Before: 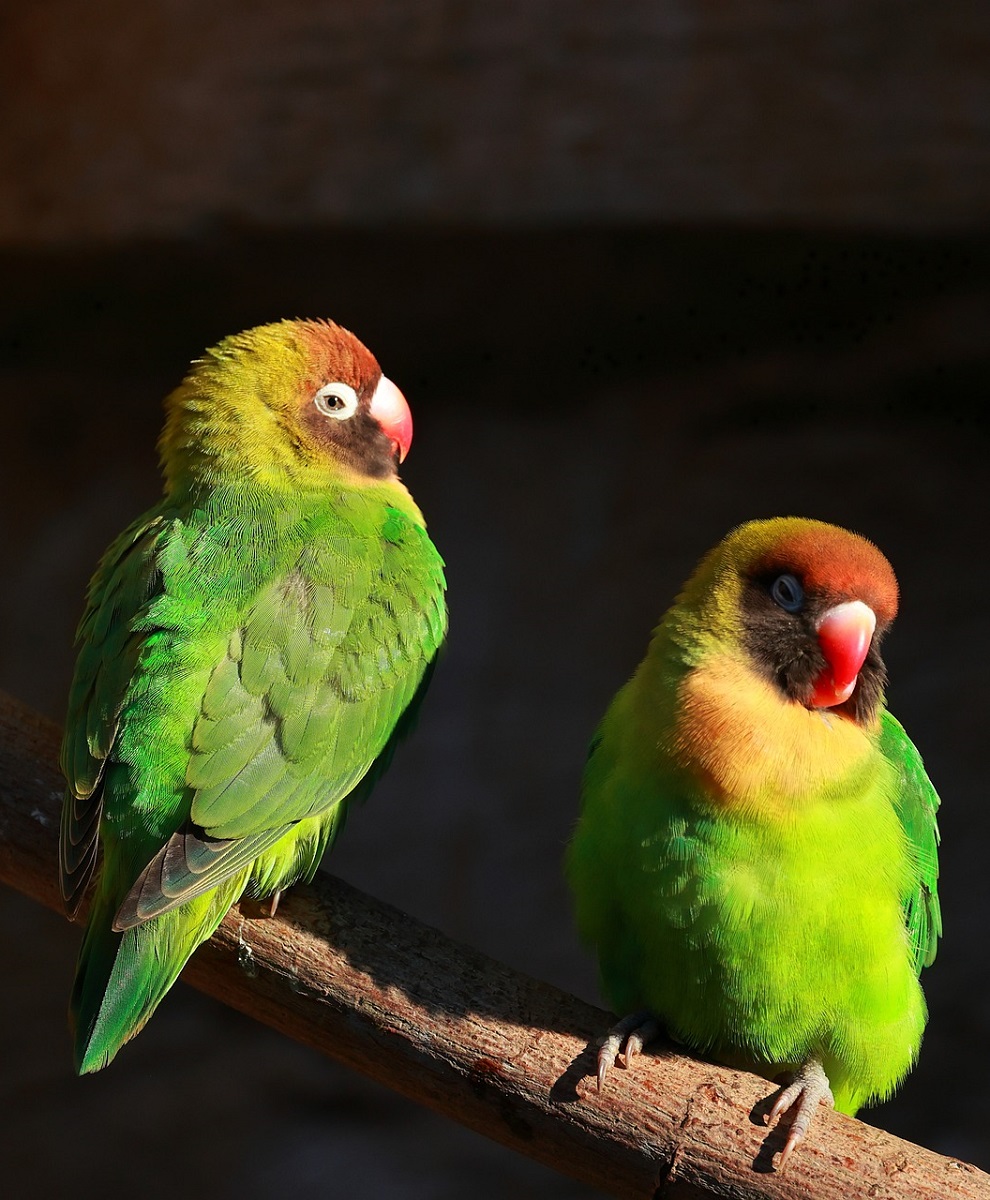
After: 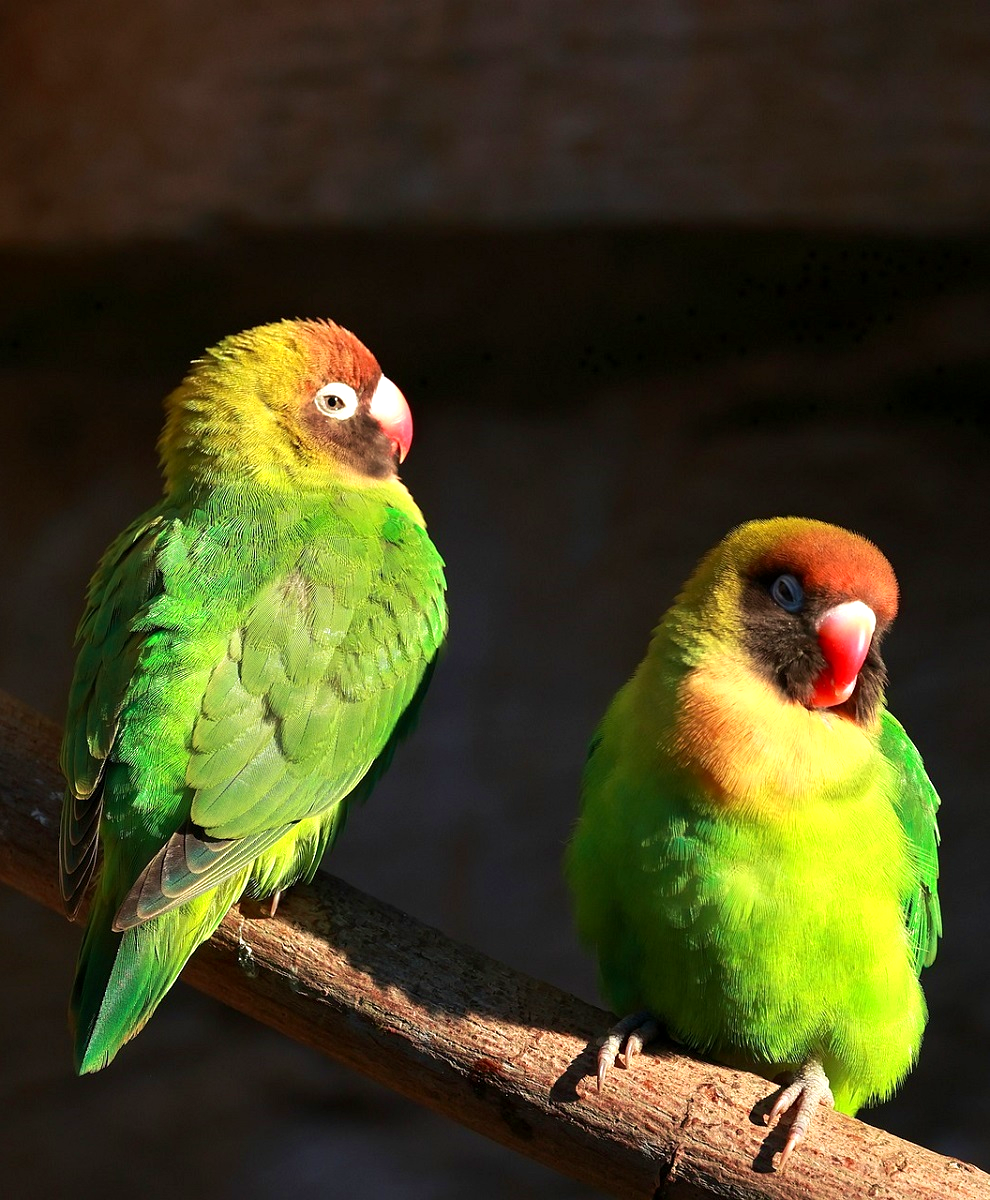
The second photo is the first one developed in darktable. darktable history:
velvia: on, module defaults
exposure: black level correction 0.001, exposure 0.498 EV, compensate highlight preservation false
